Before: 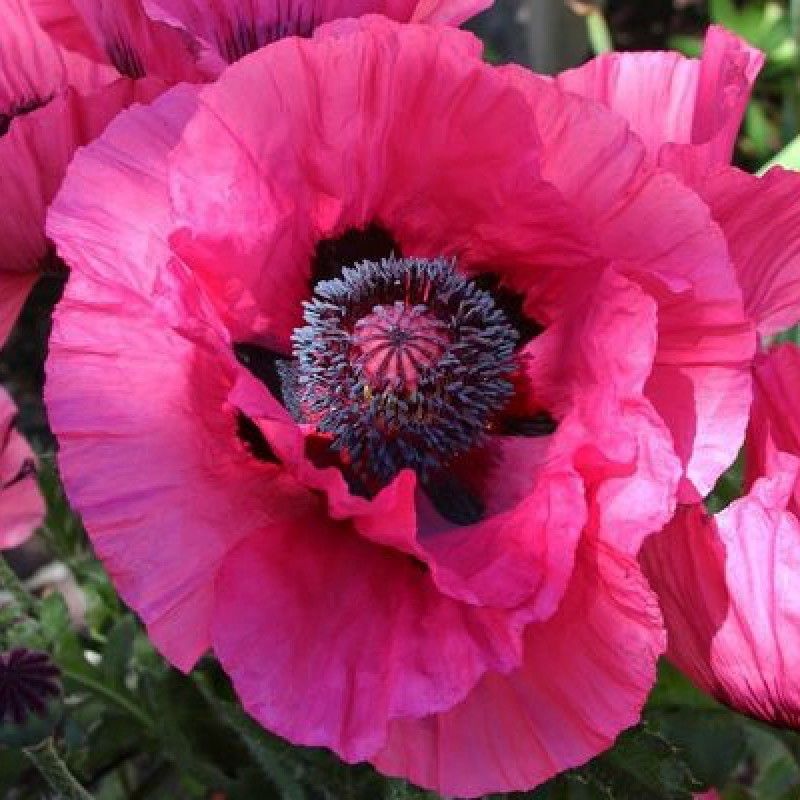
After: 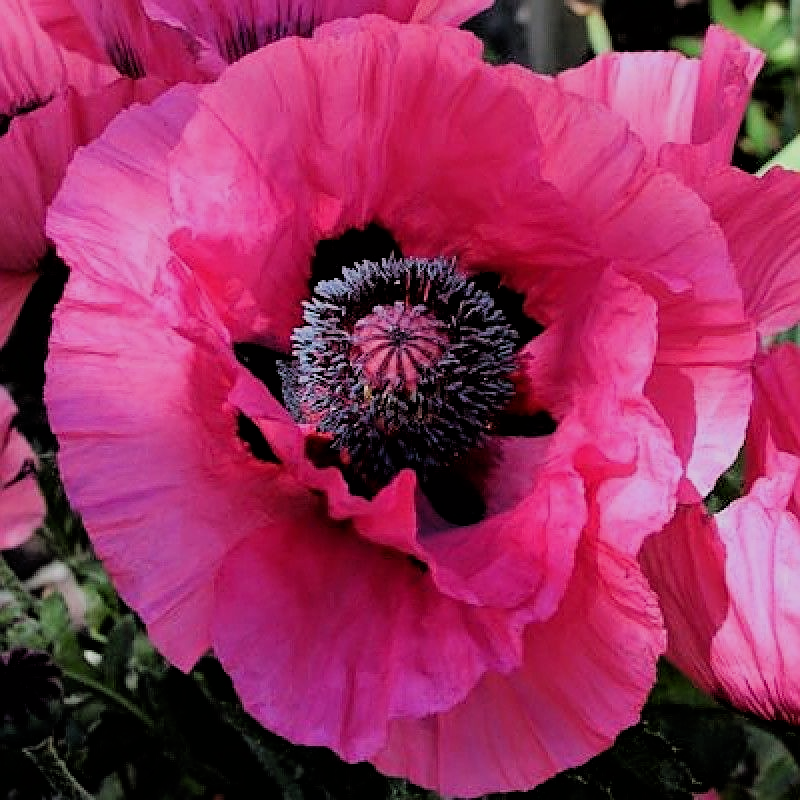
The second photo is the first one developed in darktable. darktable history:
sharpen: on, module defaults
filmic rgb: black relative exposure -4.39 EV, white relative exposure 5 EV, hardness 2.18, latitude 39.67%, contrast 1.152, highlights saturation mix 10.15%, shadows ↔ highlights balance 0.797%
